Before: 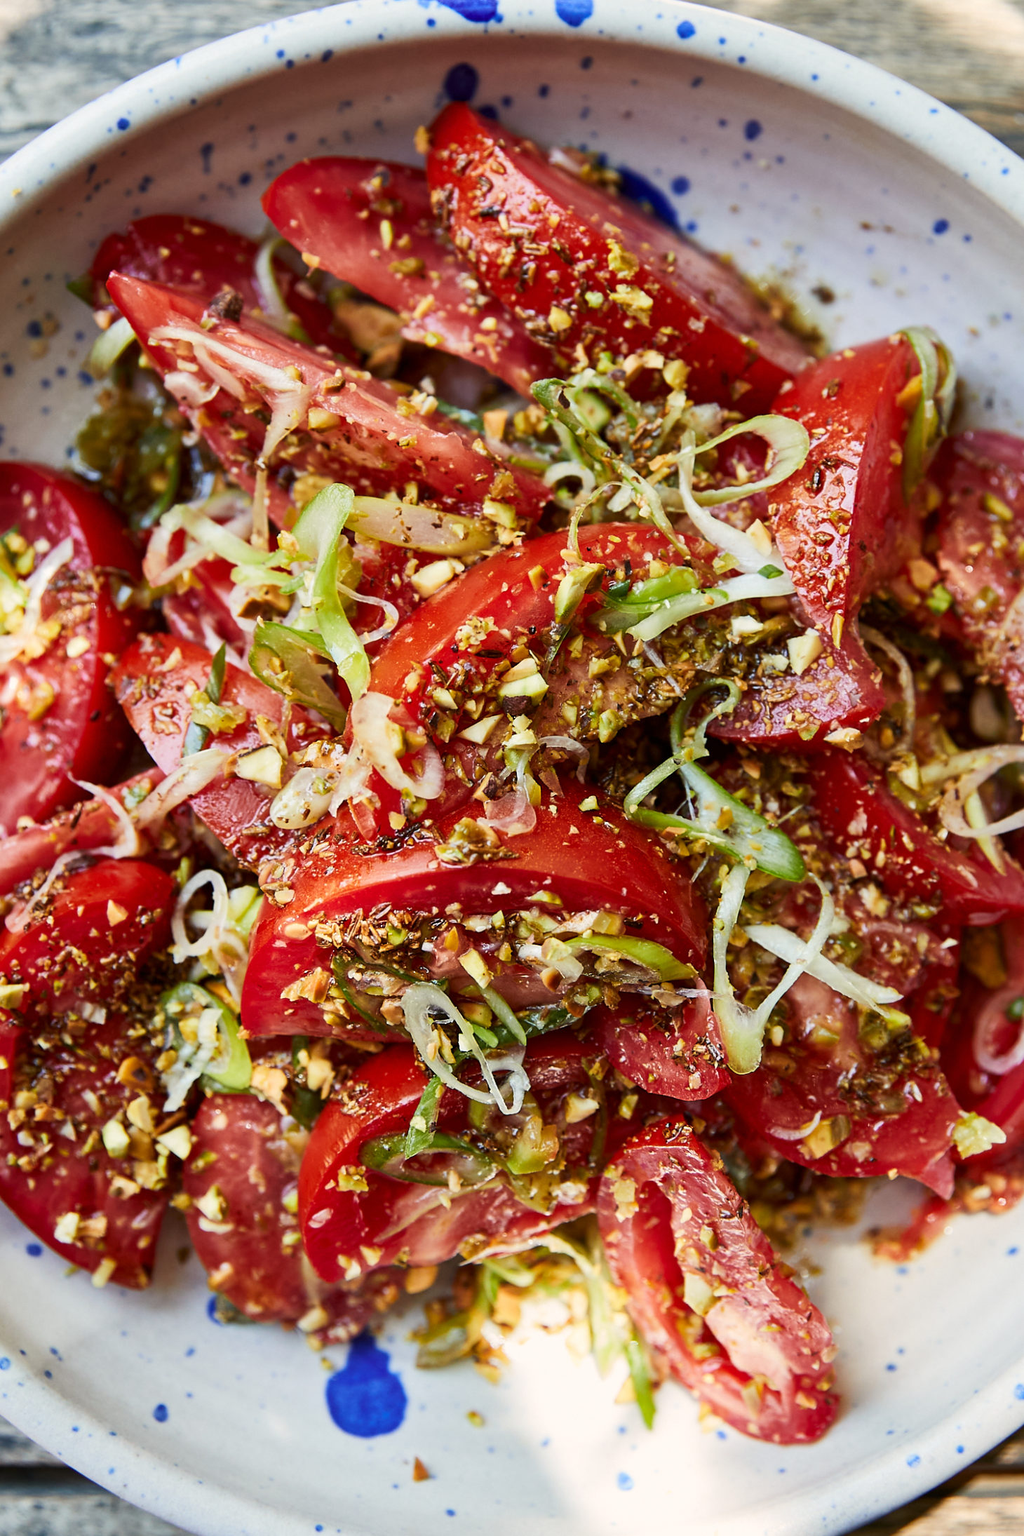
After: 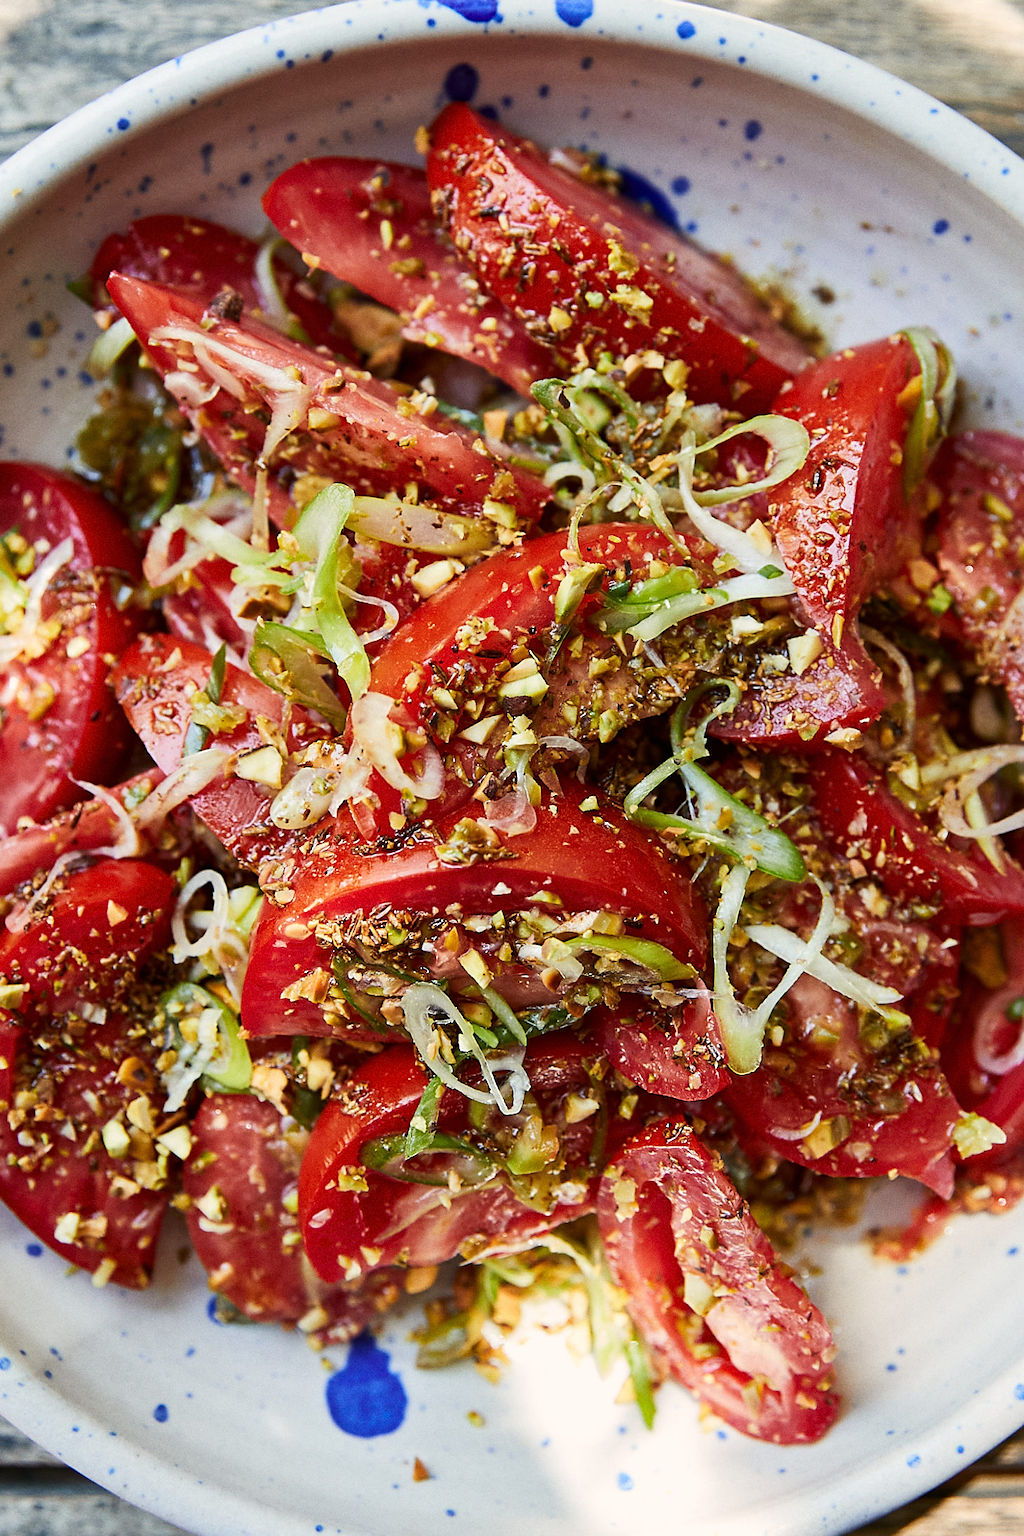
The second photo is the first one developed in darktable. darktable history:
grain: coarseness 0.09 ISO
sharpen: radius 1.864, amount 0.398, threshold 1.271
